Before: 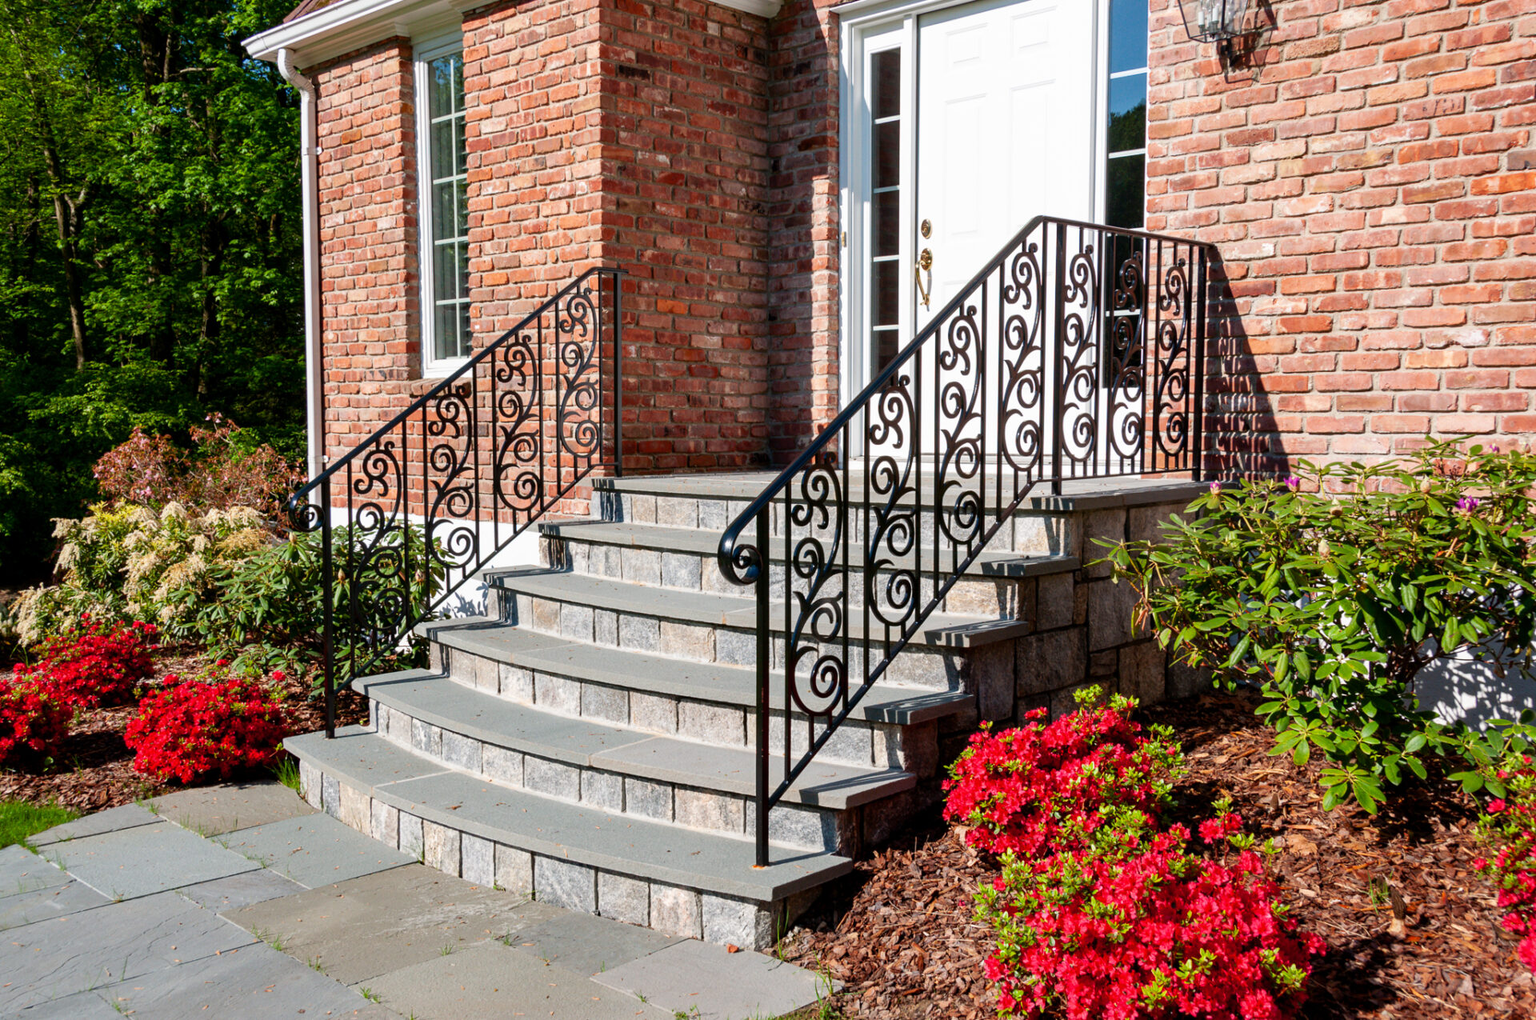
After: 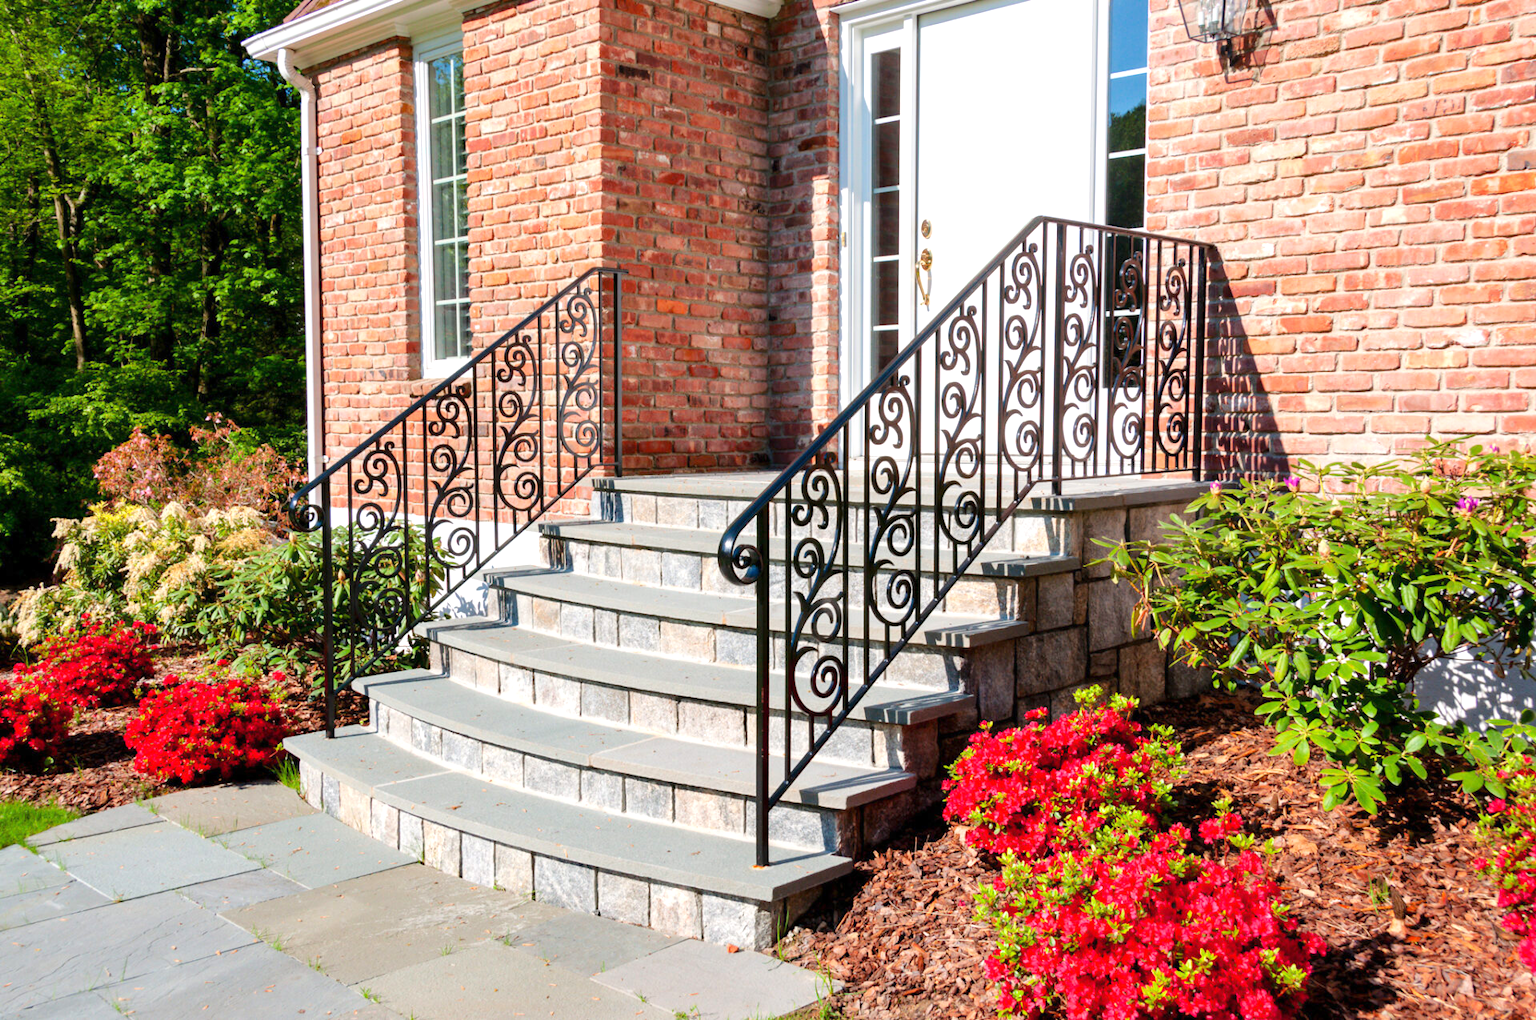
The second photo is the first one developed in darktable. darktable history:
exposure: exposure 0.203 EV, compensate highlight preservation false
contrast equalizer: y [[0.5 ×4, 0.524, 0.59], [0.5 ×6], [0.5 ×6], [0, 0, 0, 0.01, 0.045, 0.012], [0, 0, 0, 0.044, 0.195, 0.131]], mix -0.982
tone equalizer: -8 EV 1.04 EV, -7 EV 1.03 EV, -6 EV 1.01 EV, -5 EV 0.998 EV, -4 EV 1.03 EV, -3 EV 0.738 EV, -2 EV 0.496 EV, -1 EV 0.229 EV, edges refinement/feathering 500, mask exposure compensation -1.26 EV, preserve details no
